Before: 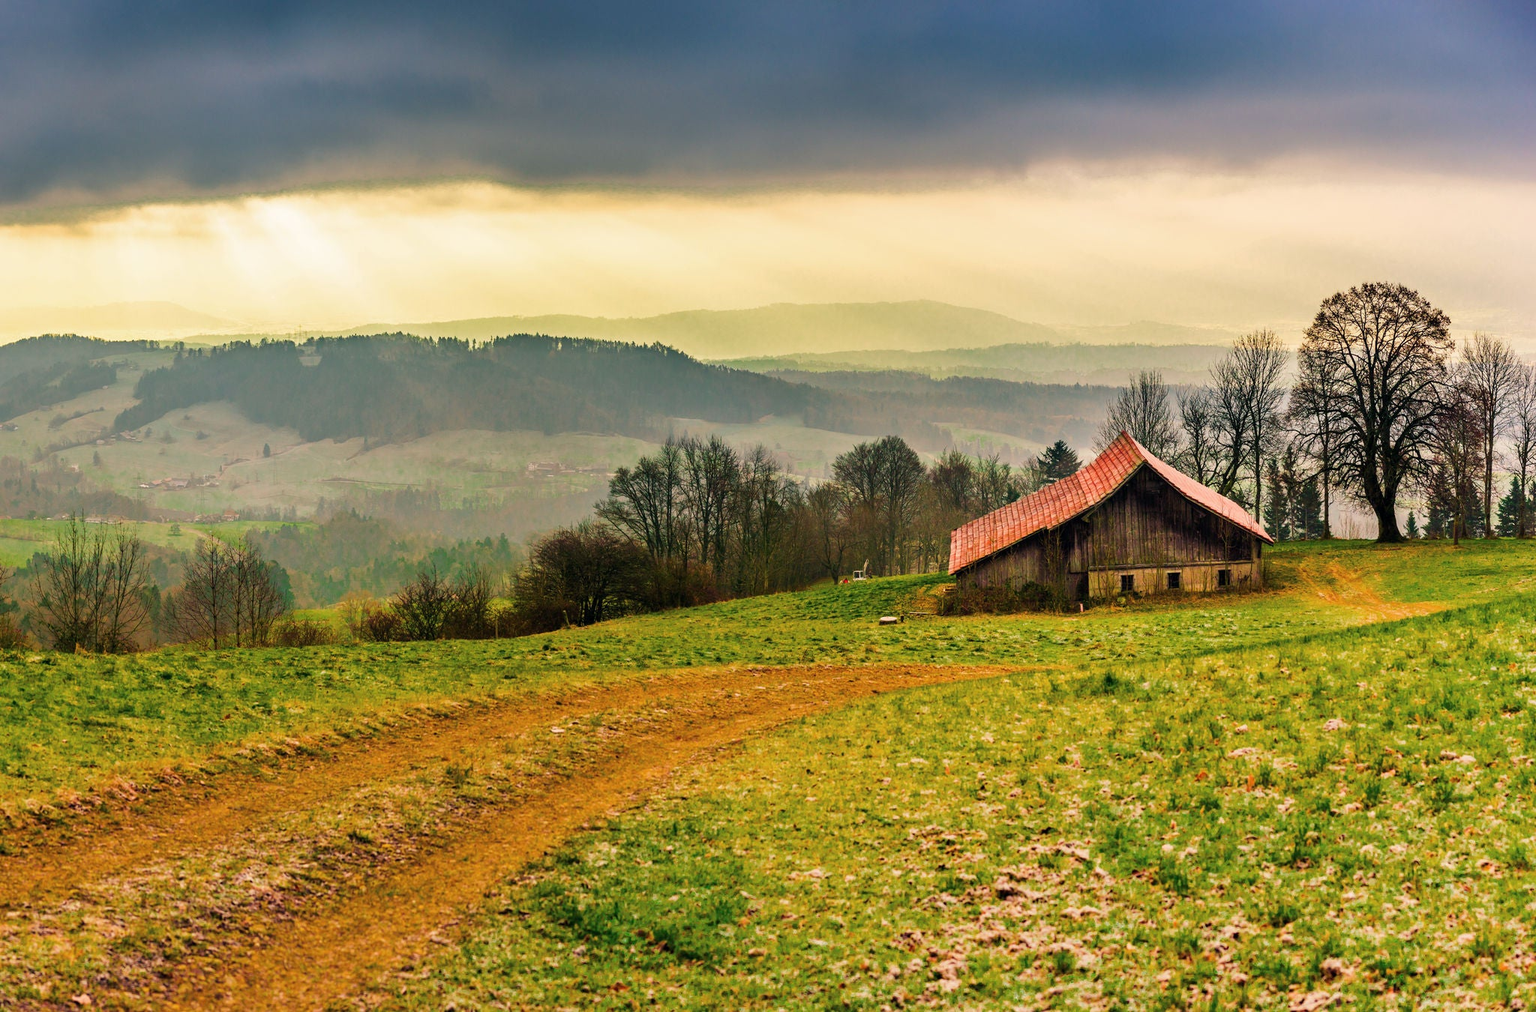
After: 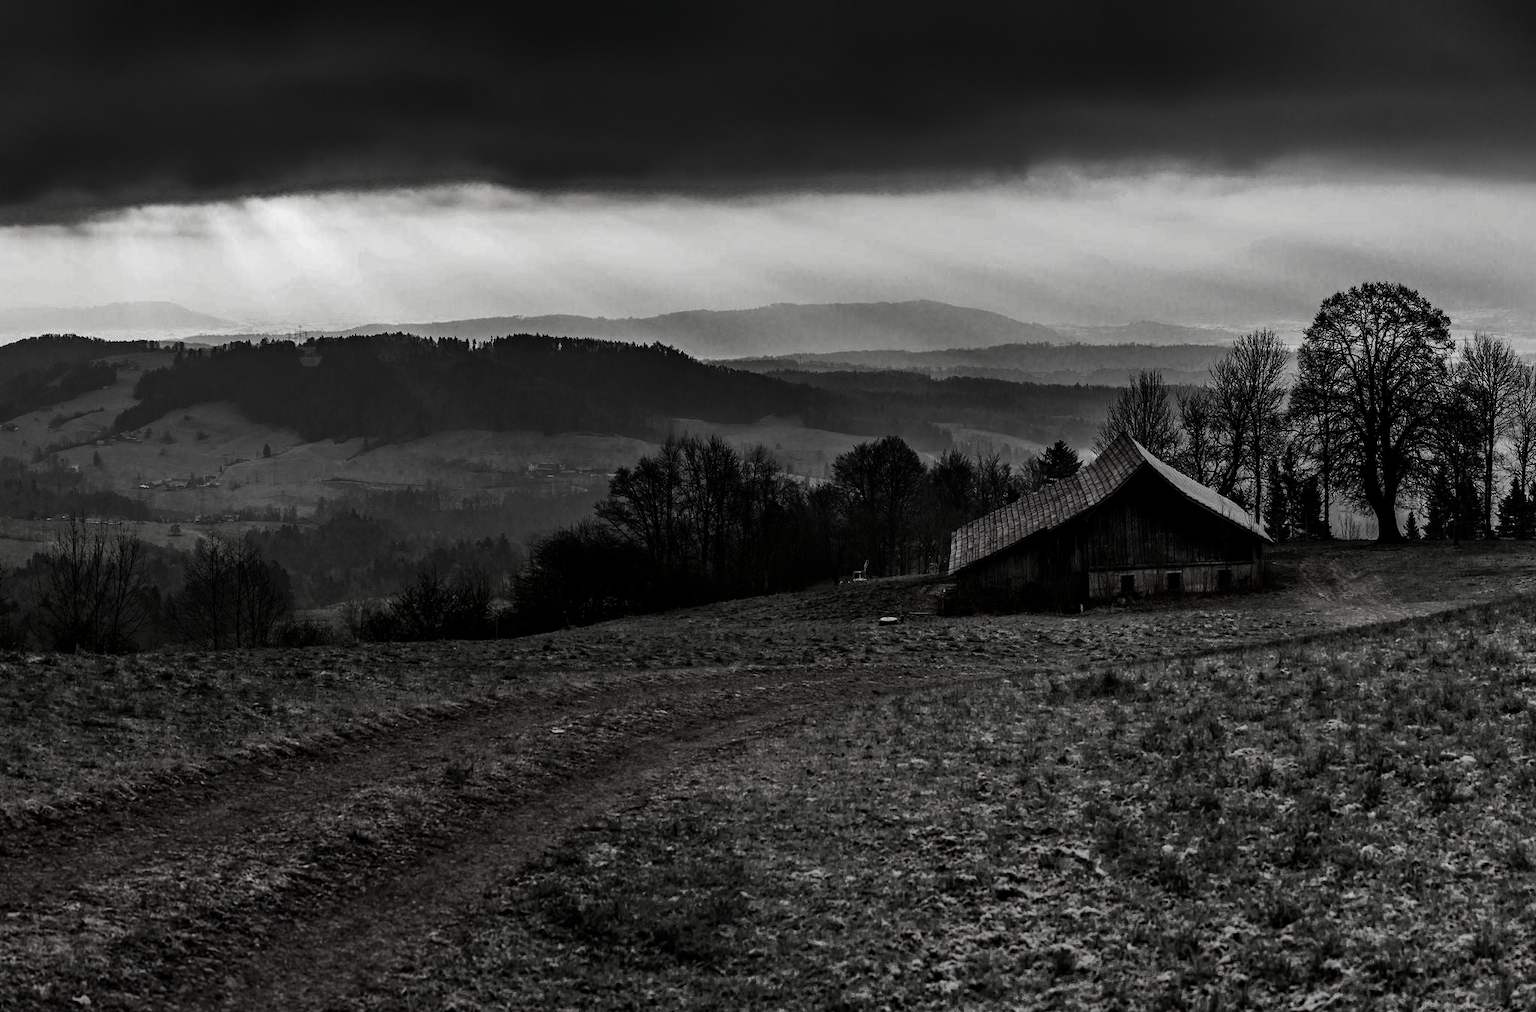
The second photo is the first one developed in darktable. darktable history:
contrast brightness saturation: contrast 0.022, brightness -0.986, saturation -0.982
